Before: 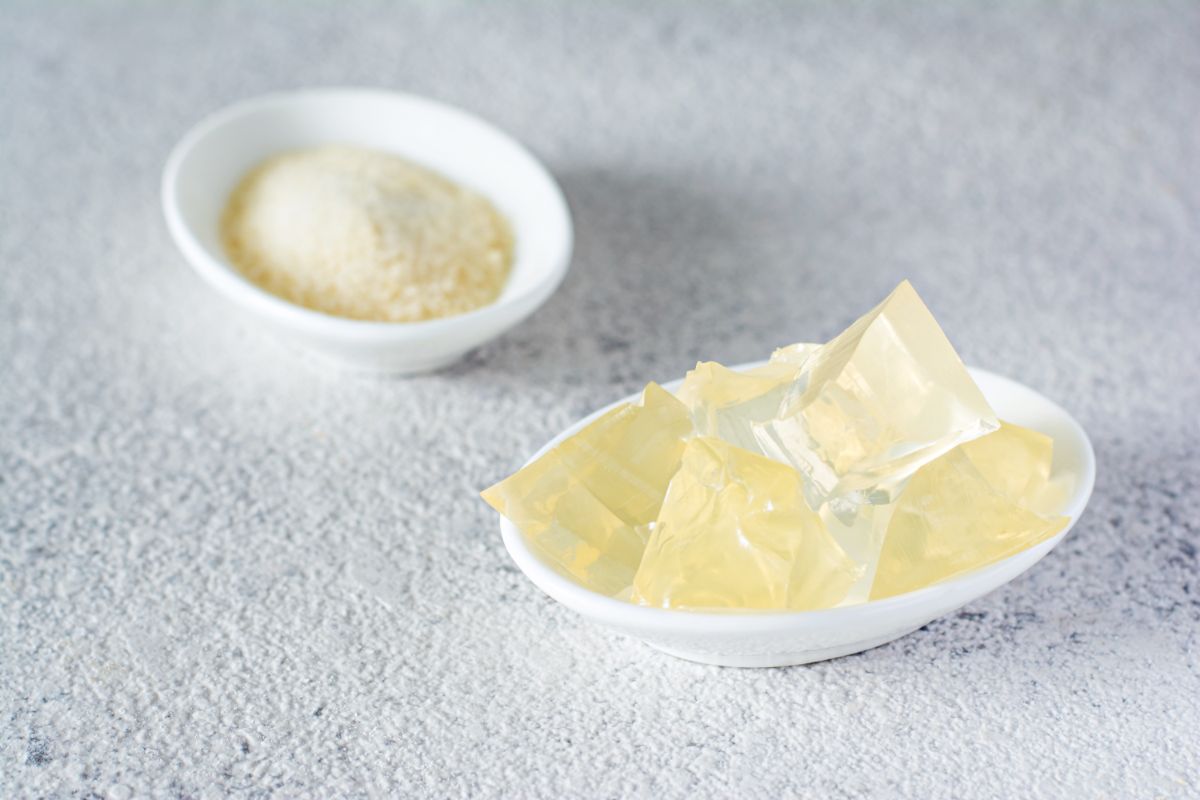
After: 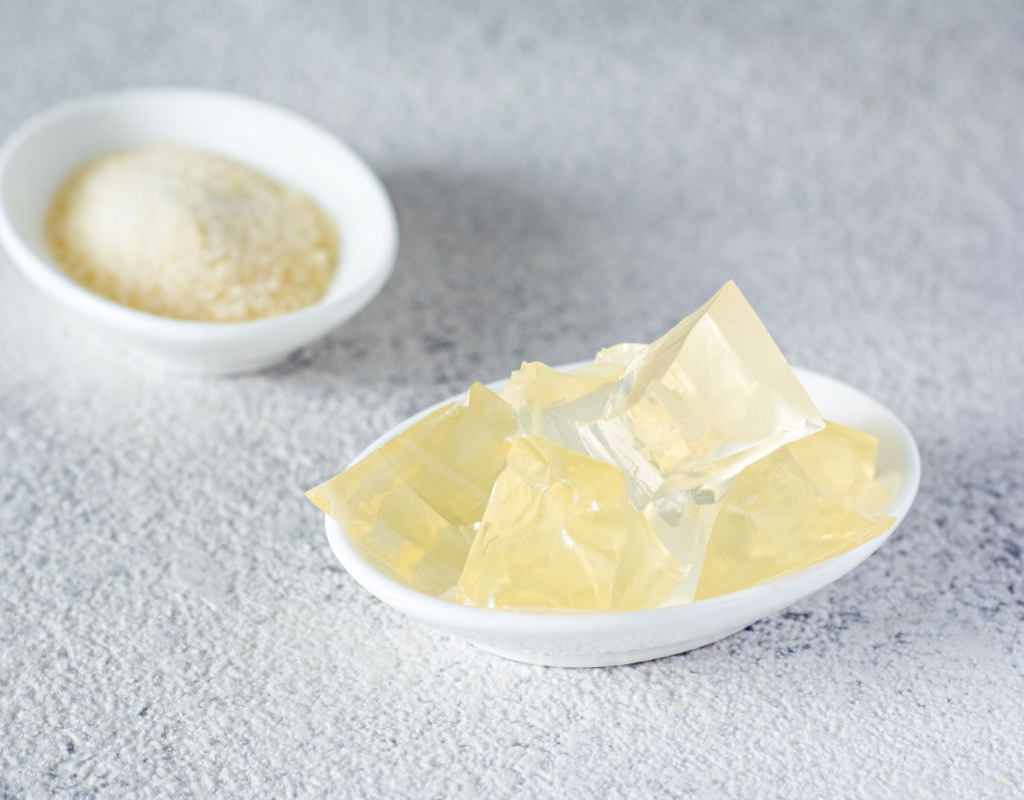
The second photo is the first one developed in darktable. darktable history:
crop and rotate: left 14.607%
